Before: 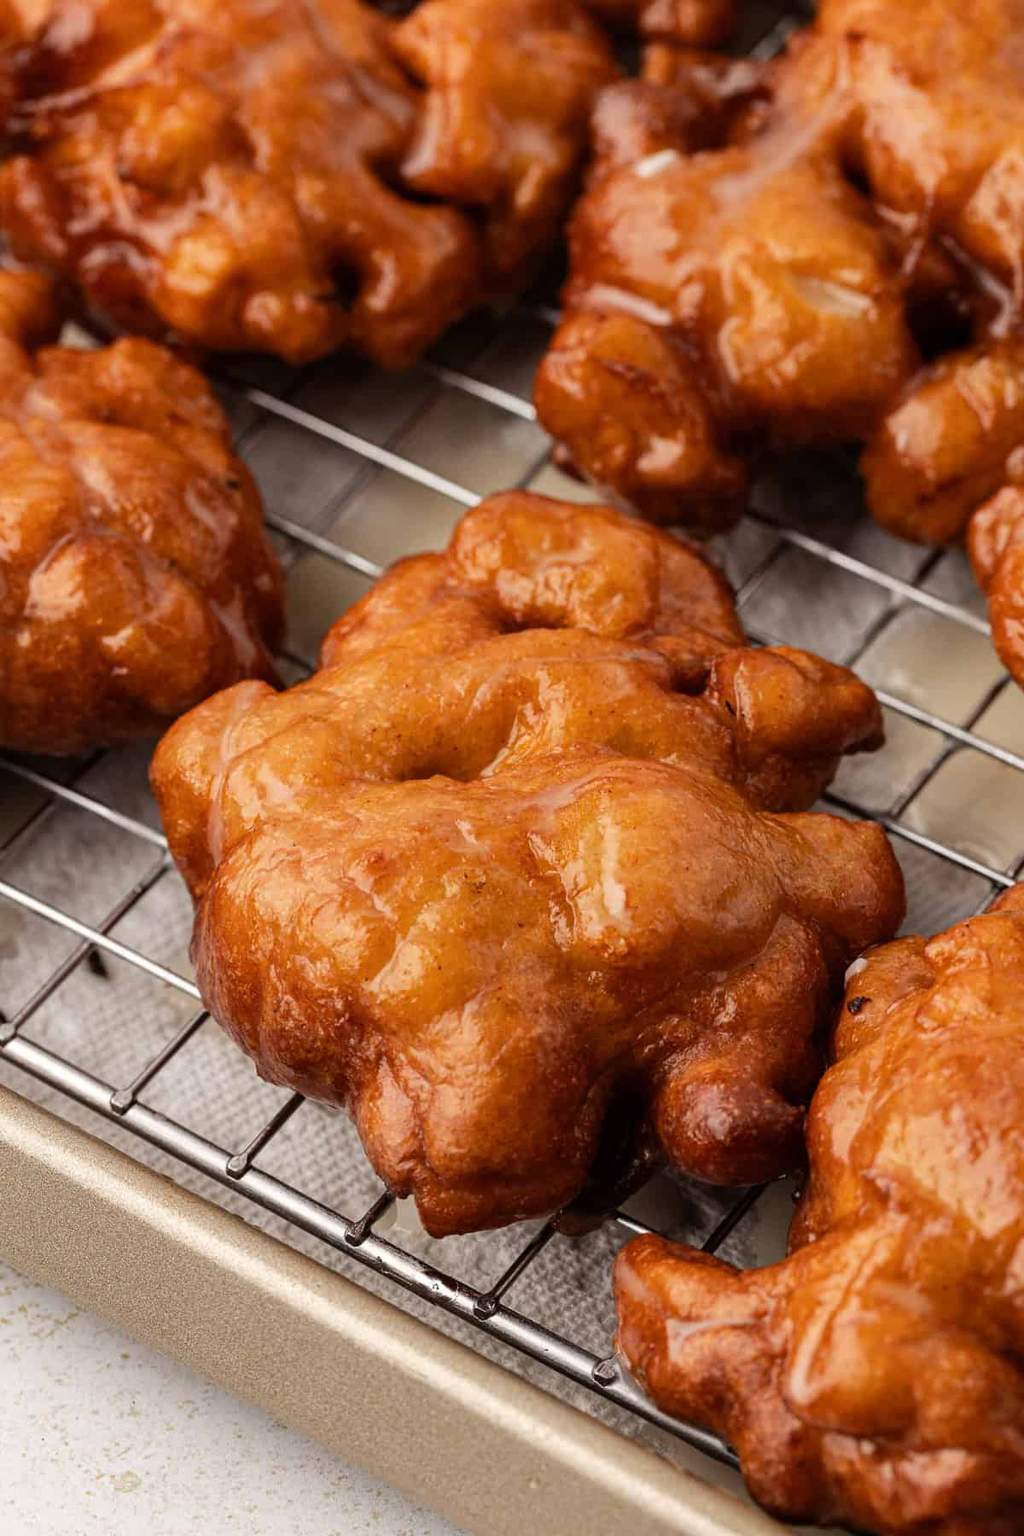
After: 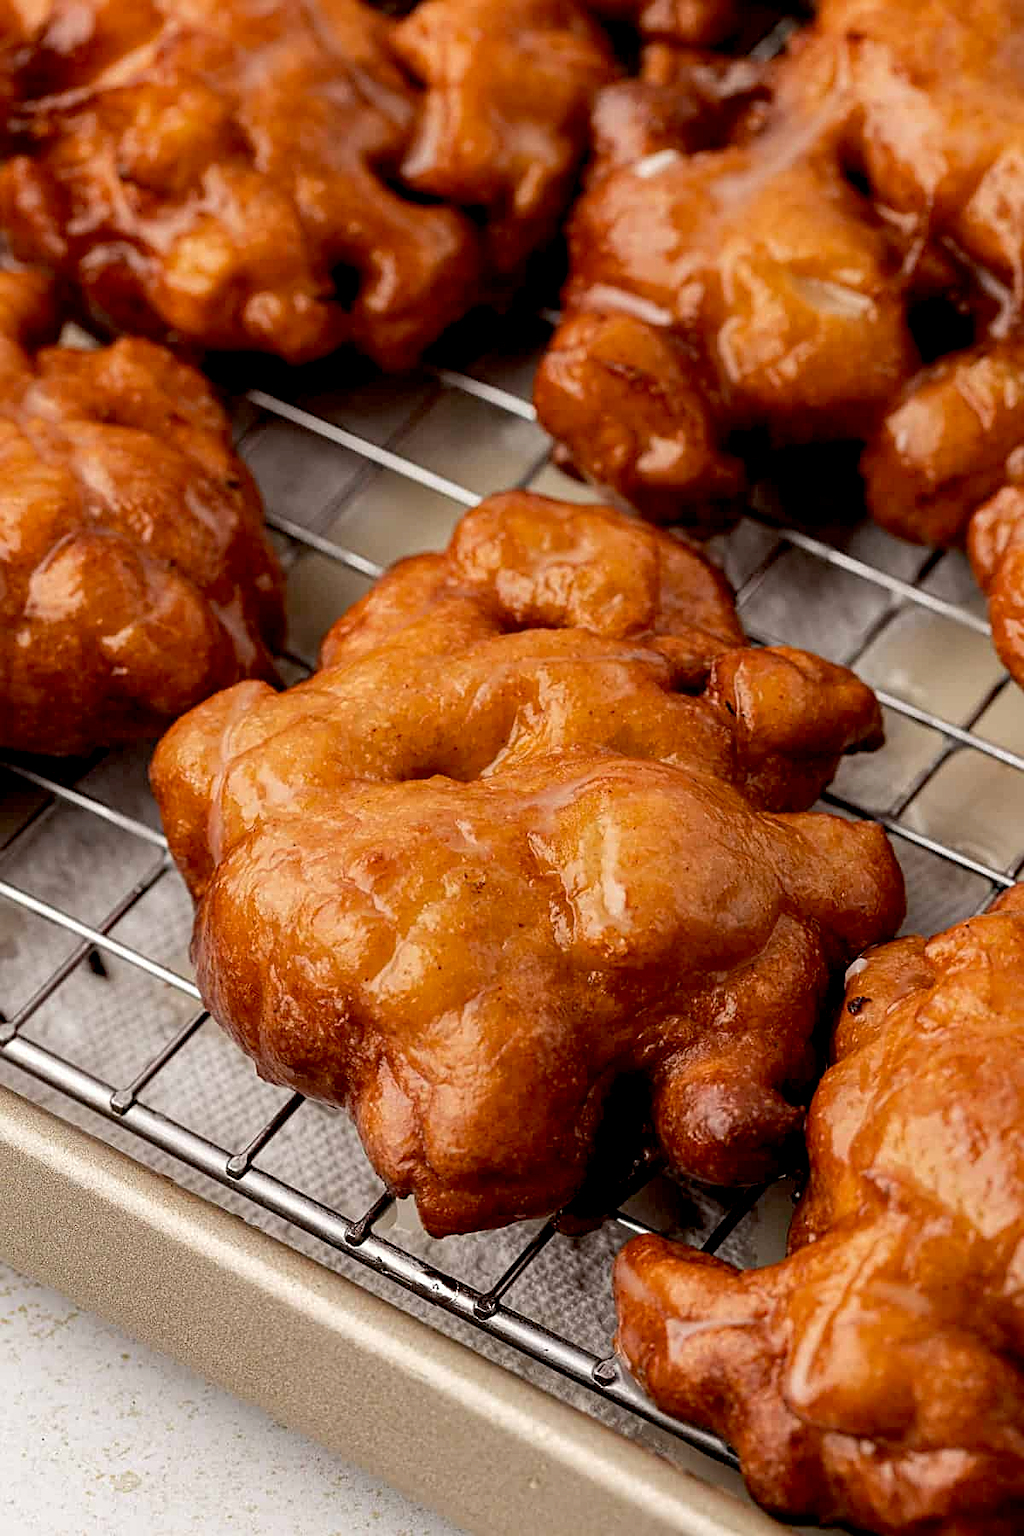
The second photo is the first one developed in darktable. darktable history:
sharpen: on, module defaults
exposure: black level correction 0.009, compensate highlight preservation false
